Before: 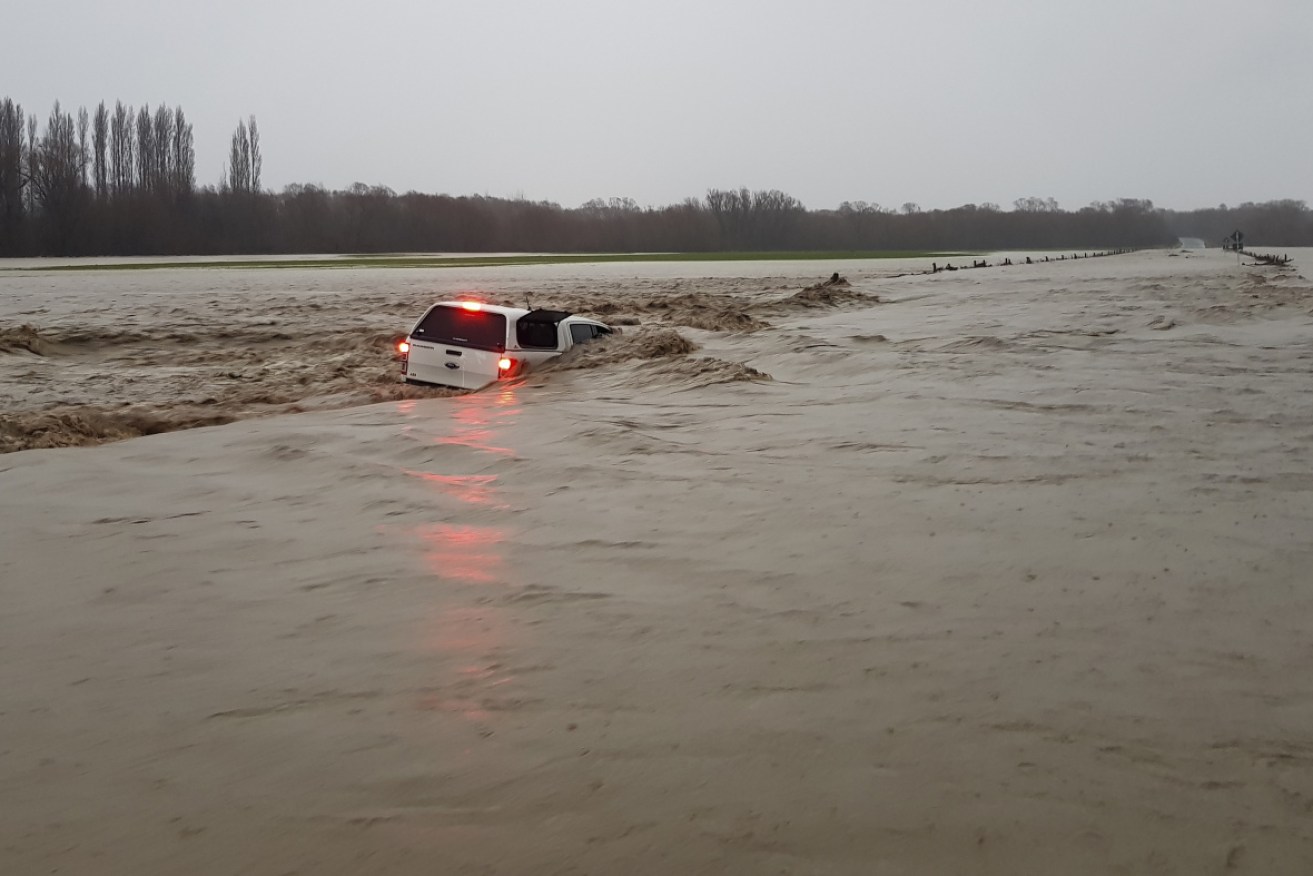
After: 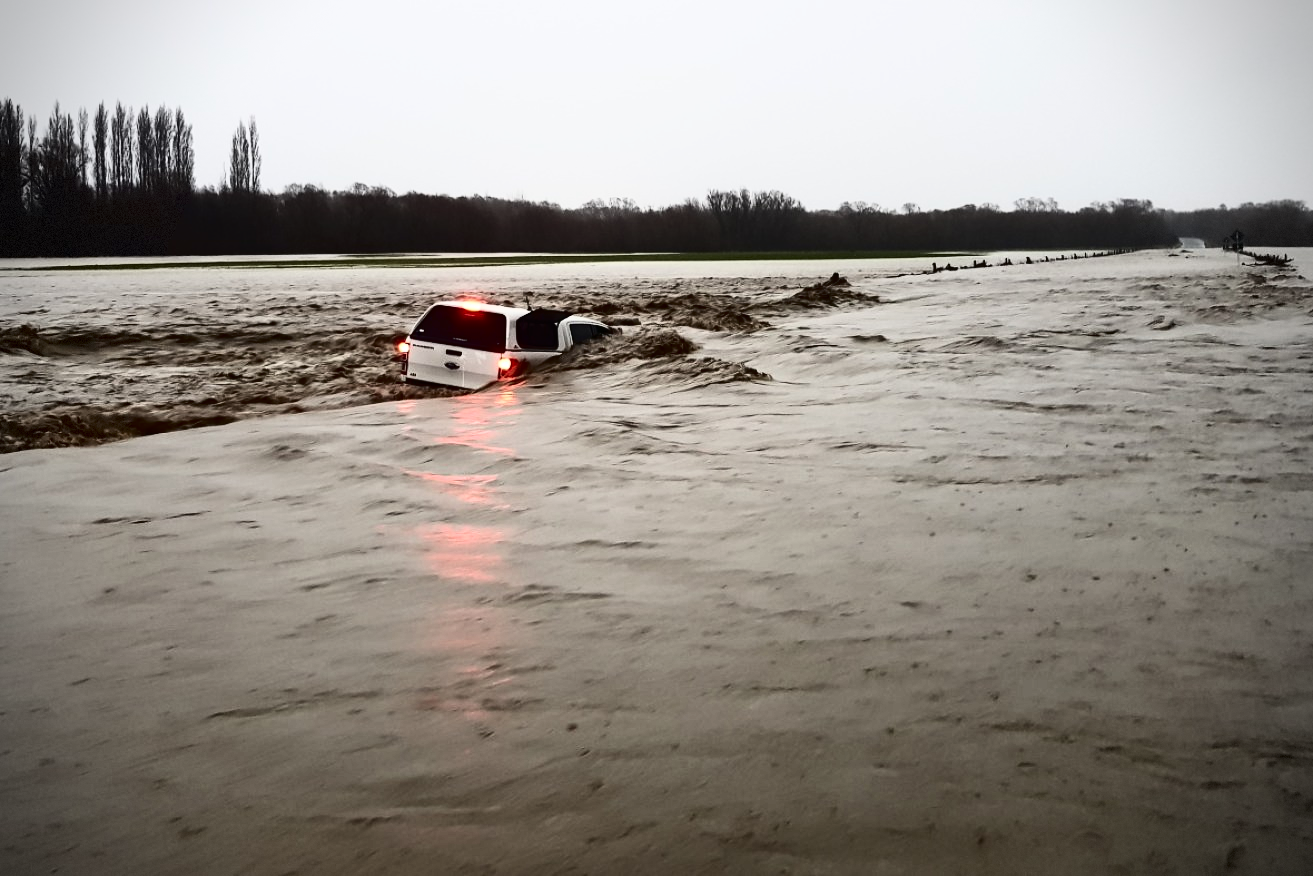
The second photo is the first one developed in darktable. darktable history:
tone curve: curves: ch0 [(0, 0) (0.003, 0.005) (0.011, 0.008) (0.025, 0.01) (0.044, 0.014) (0.069, 0.017) (0.1, 0.022) (0.136, 0.028) (0.177, 0.037) (0.224, 0.049) (0.277, 0.091) (0.335, 0.168) (0.399, 0.292) (0.468, 0.463) (0.543, 0.637) (0.623, 0.792) (0.709, 0.903) (0.801, 0.963) (0.898, 0.985) (1, 1)], color space Lab, independent channels, preserve colors none
vignetting: dithering 8-bit output, unbound false
